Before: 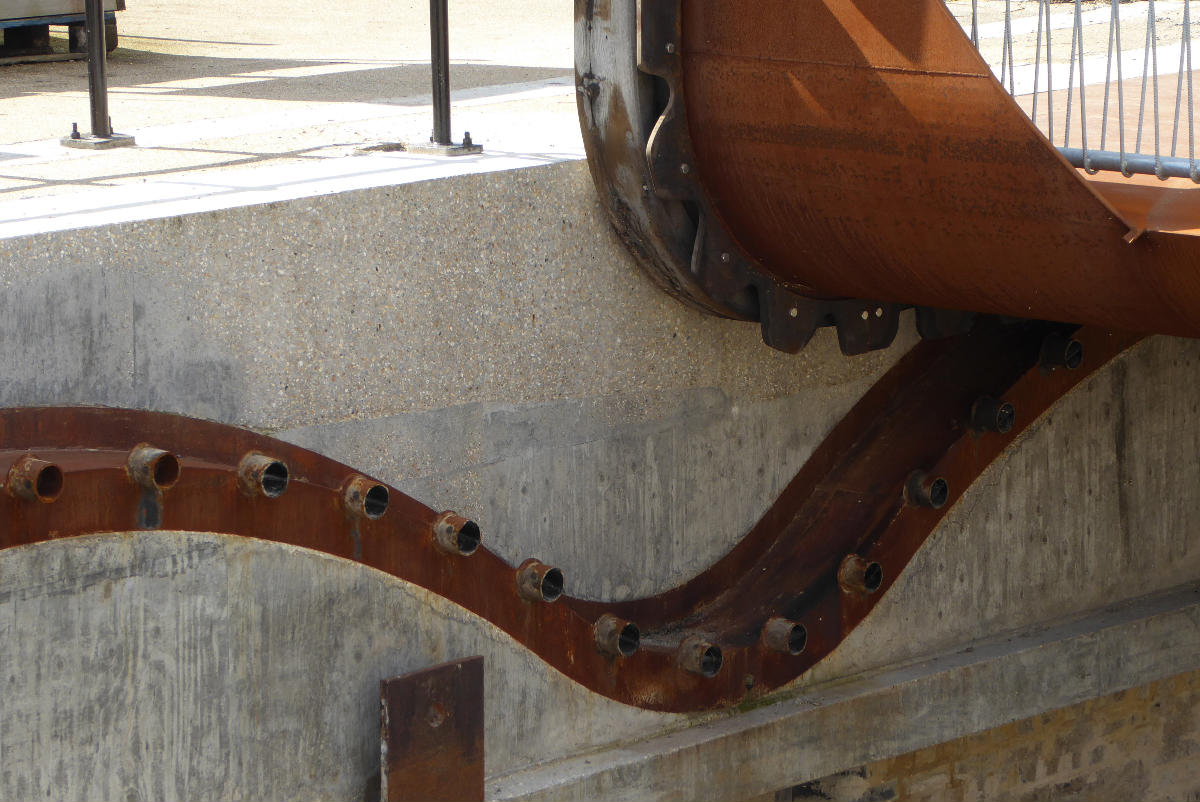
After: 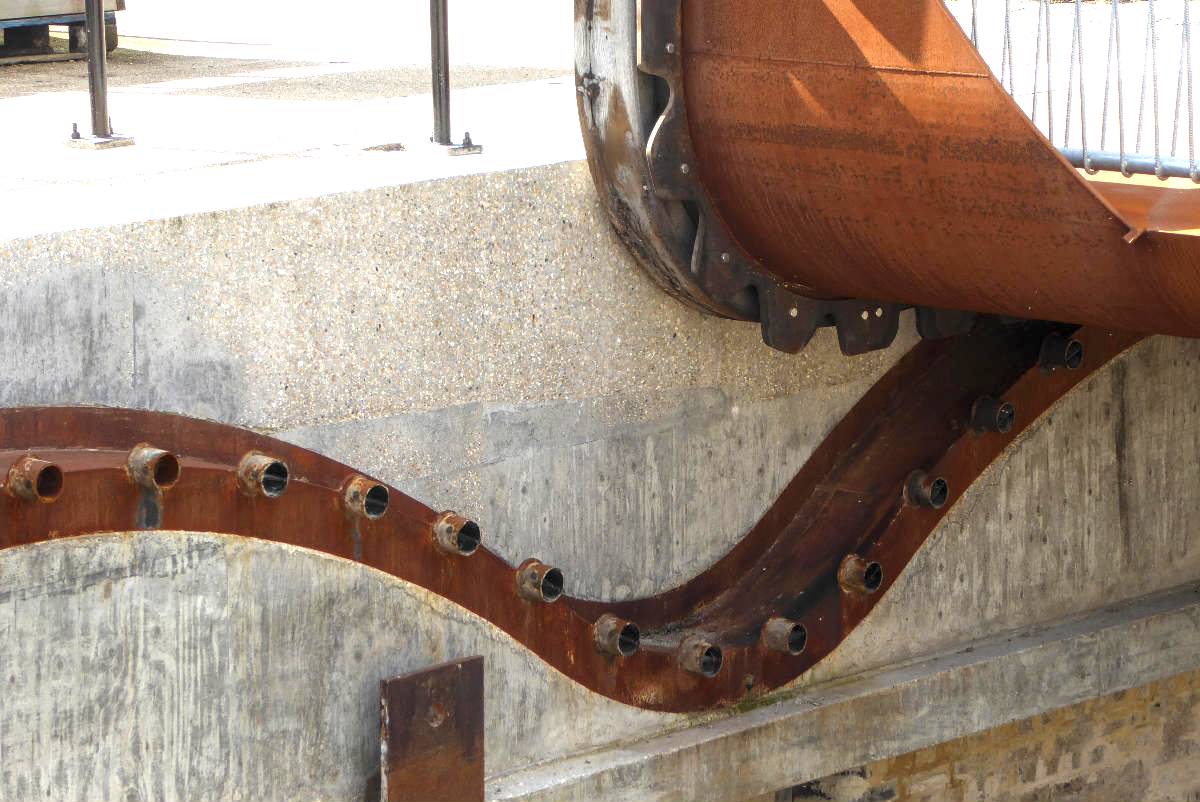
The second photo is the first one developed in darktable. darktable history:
local contrast: on, module defaults
exposure: exposure 1.094 EV, compensate highlight preservation false
